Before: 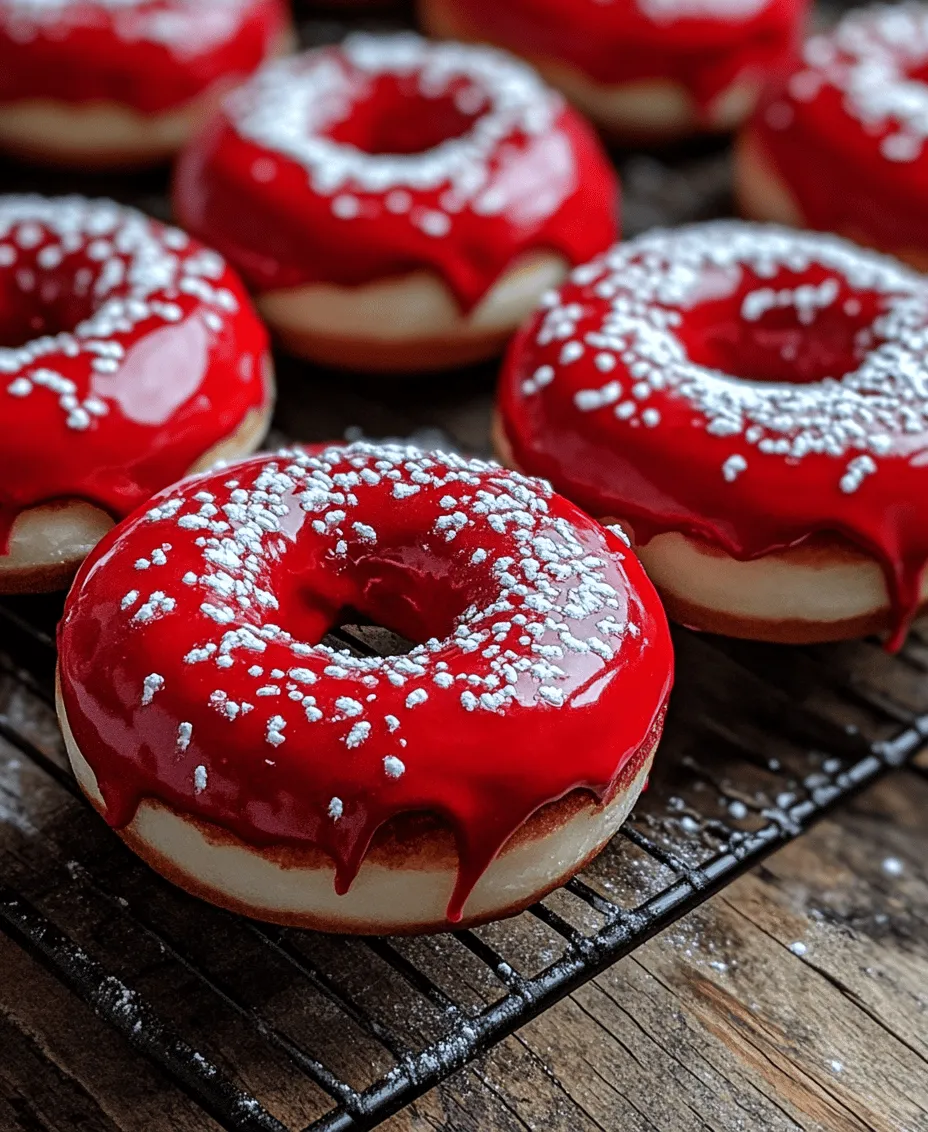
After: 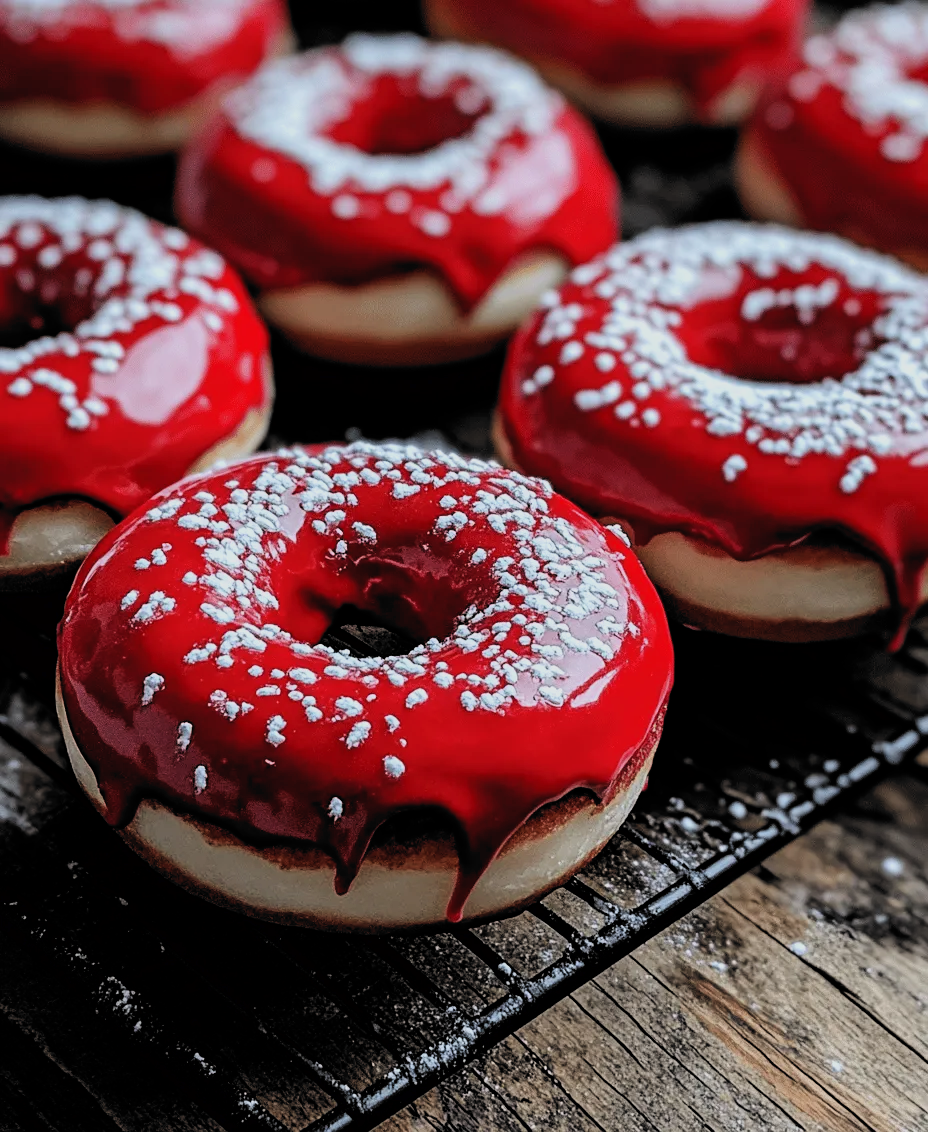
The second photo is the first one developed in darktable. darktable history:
filmic rgb: black relative exposure -5.03 EV, white relative exposure 3.98 EV, hardness 2.9, contrast 1.296, highlights saturation mix -29.33%, color science v6 (2022)
